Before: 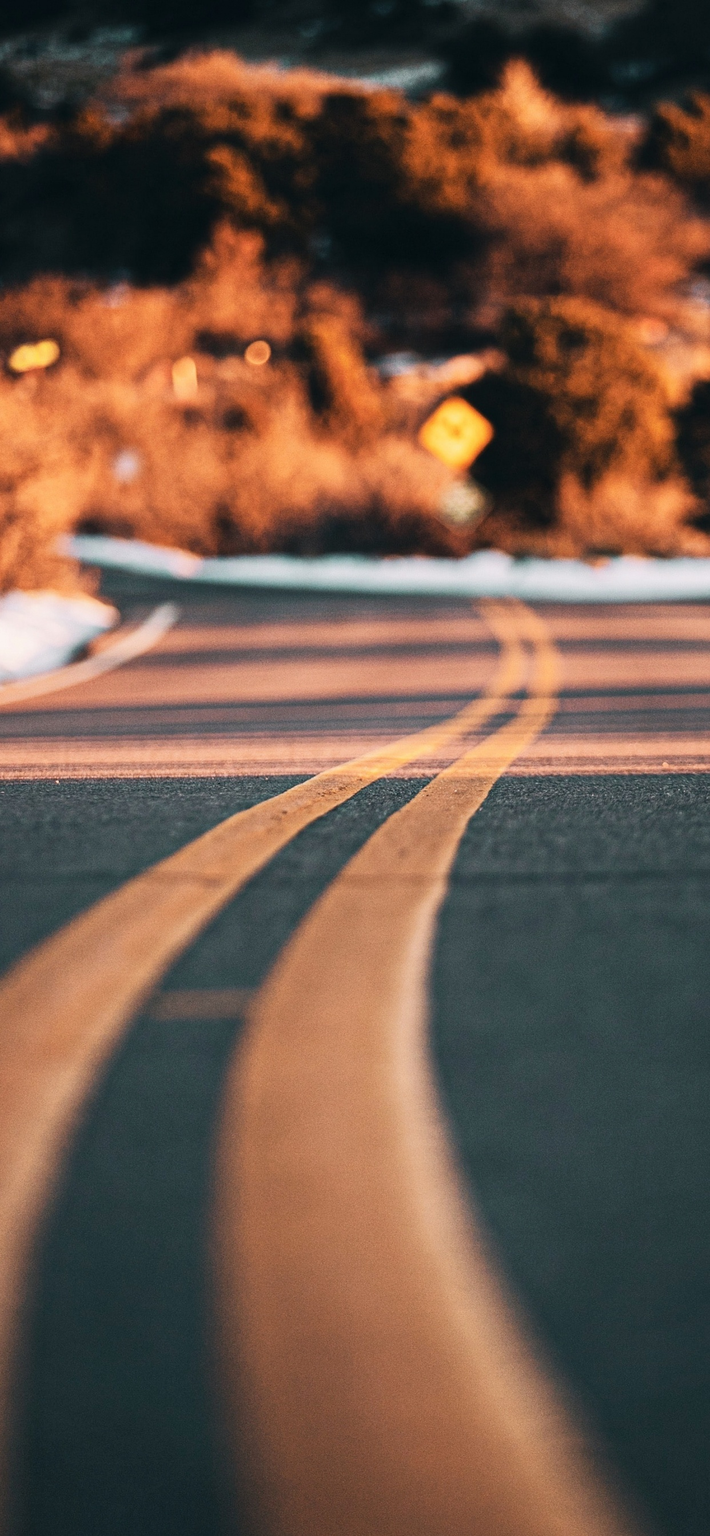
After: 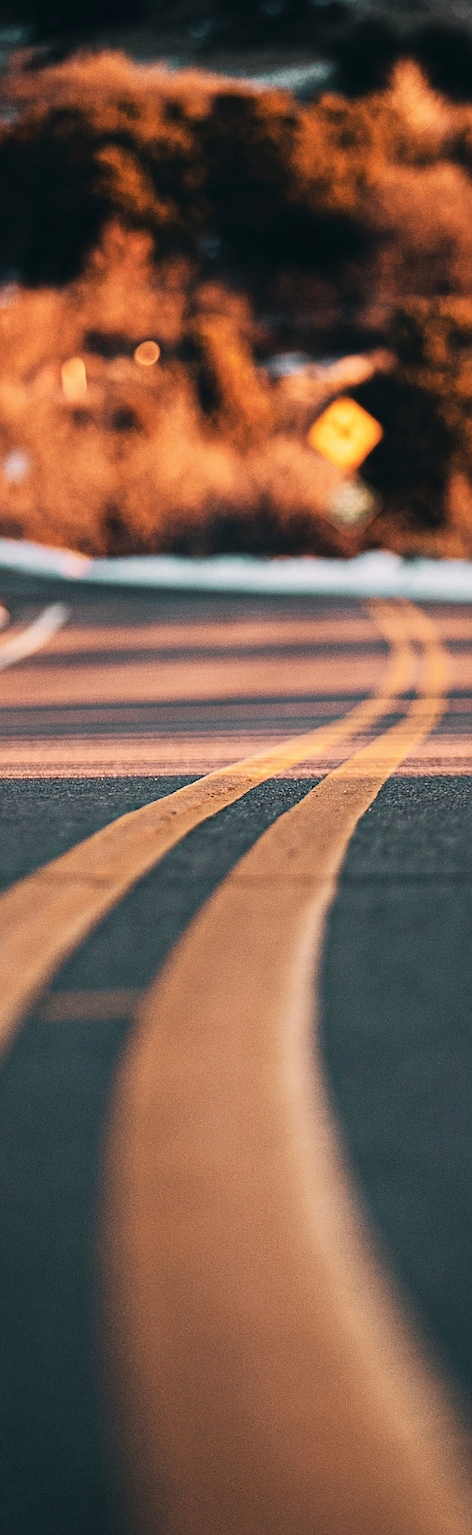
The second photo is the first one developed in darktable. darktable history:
sharpen: on, module defaults
crop and rotate: left 15.625%, right 17.713%
